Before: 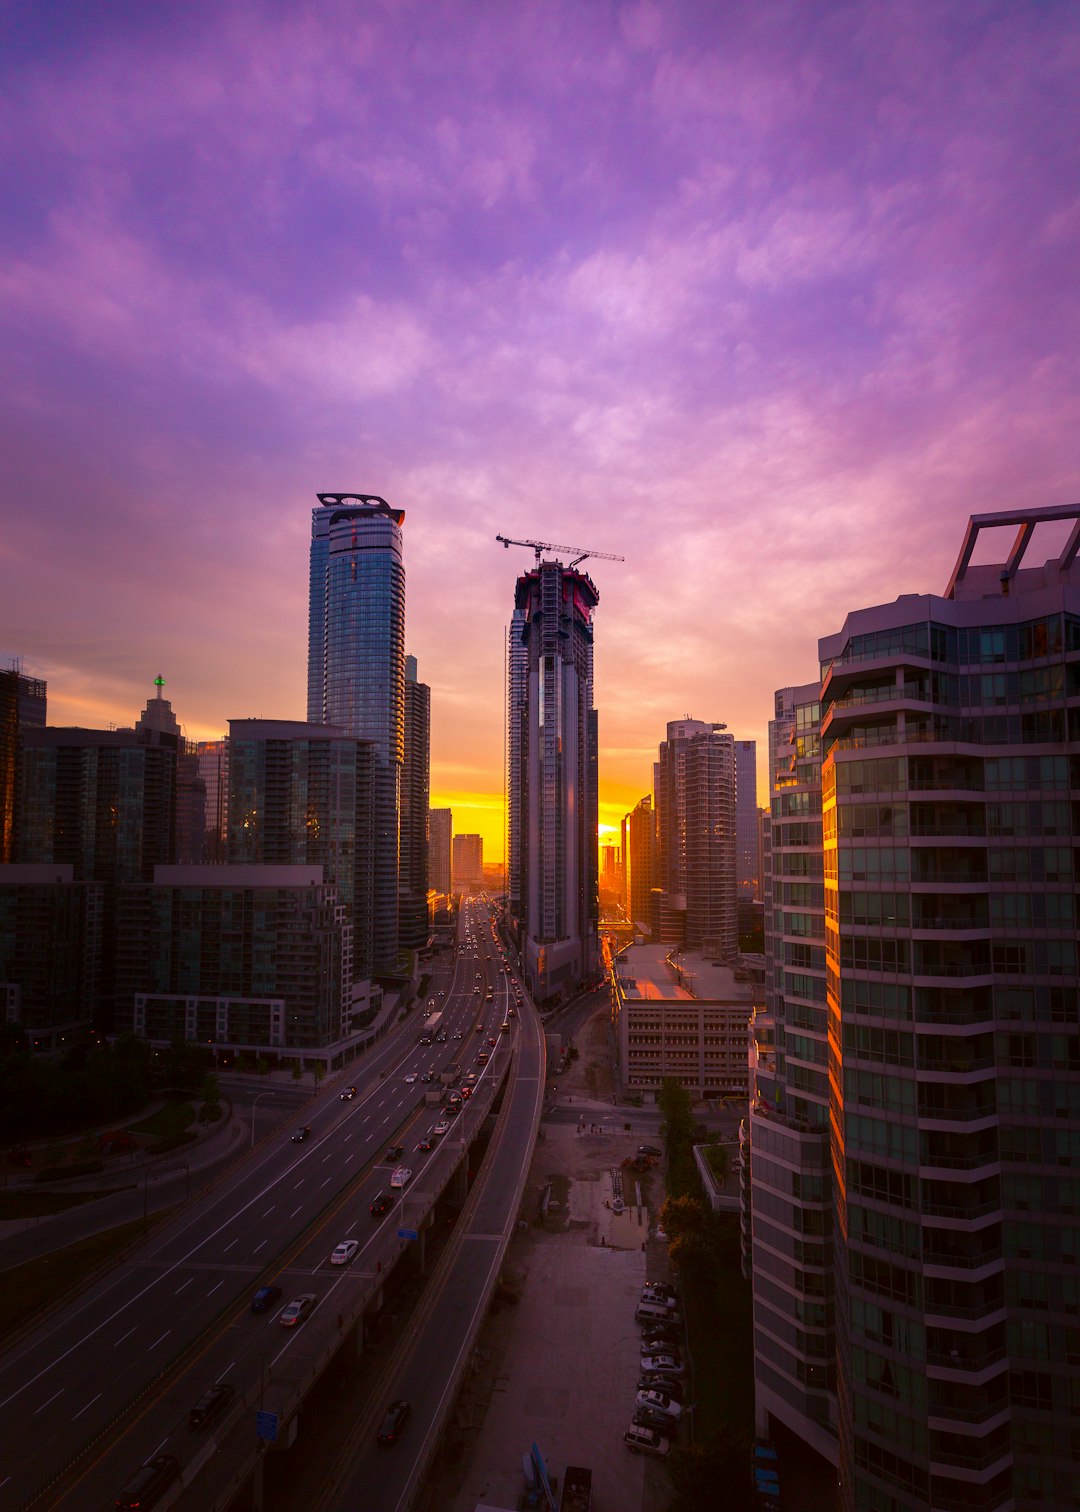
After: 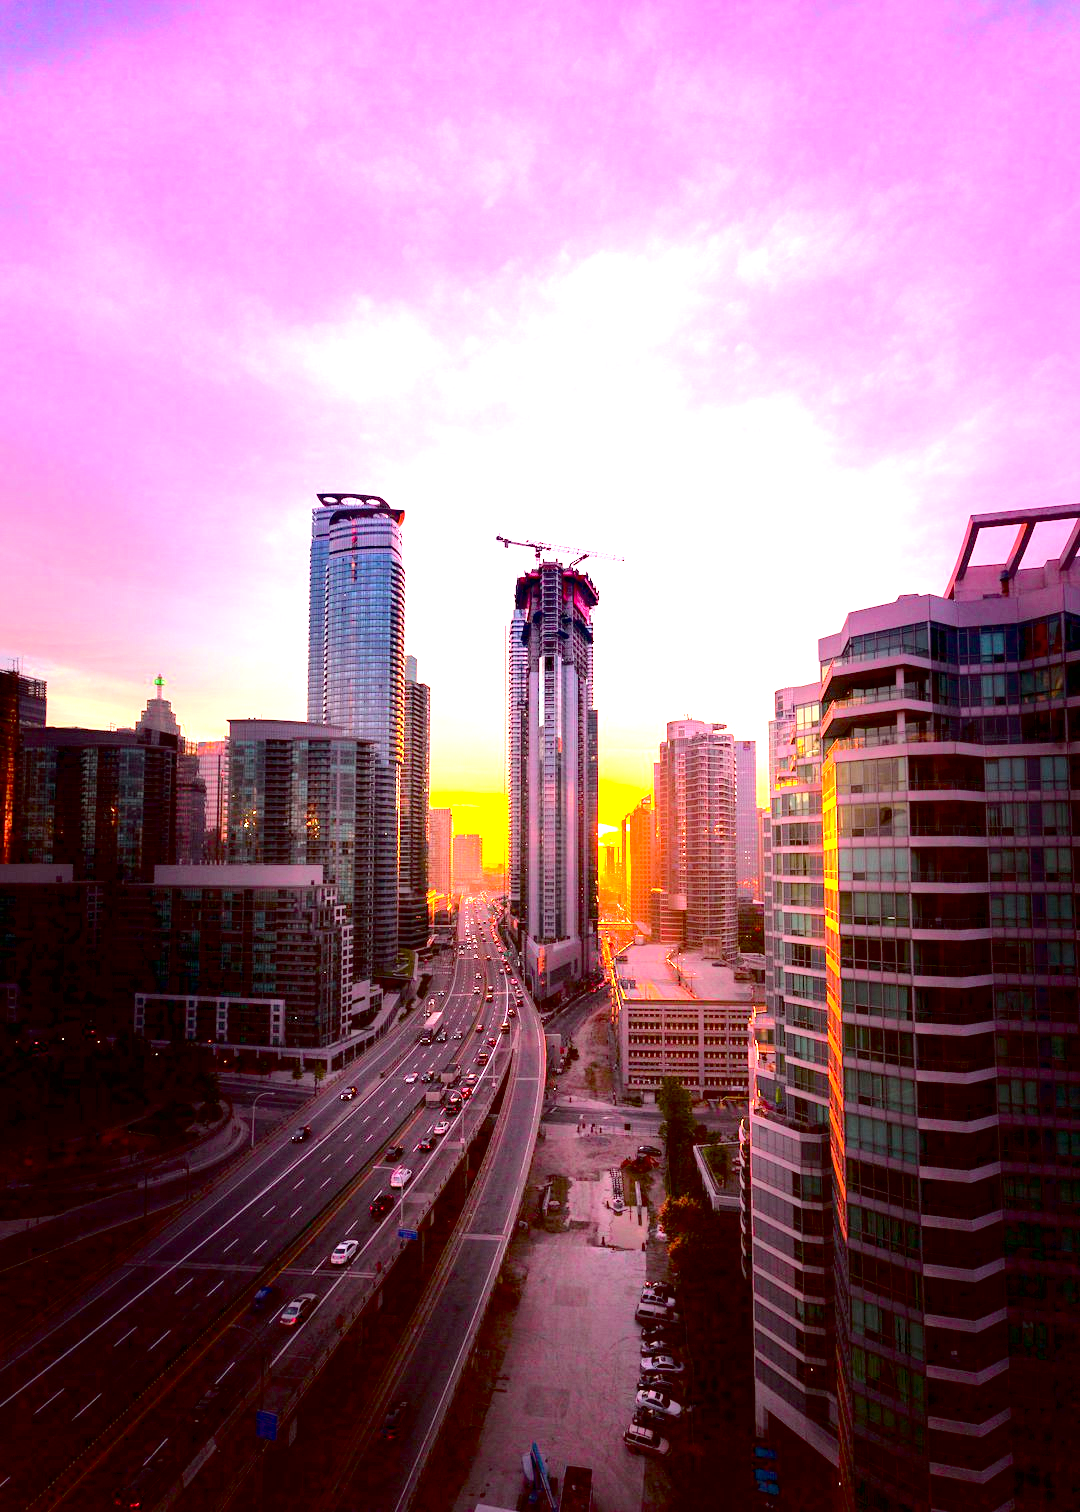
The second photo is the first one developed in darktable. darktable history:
exposure: black level correction 0.005, exposure 2.084 EV, compensate highlight preservation false
tone curve: curves: ch0 [(0, 0) (0.081, 0.044) (0.185, 0.145) (0.283, 0.273) (0.405, 0.449) (0.495, 0.554) (0.686, 0.743) (0.826, 0.853) (0.978, 0.988)]; ch1 [(0, 0) (0.147, 0.166) (0.321, 0.362) (0.371, 0.402) (0.423, 0.426) (0.479, 0.472) (0.505, 0.497) (0.521, 0.506) (0.551, 0.546) (0.586, 0.571) (0.625, 0.638) (0.68, 0.715) (1, 1)]; ch2 [(0, 0) (0.346, 0.378) (0.404, 0.427) (0.502, 0.498) (0.531, 0.517) (0.547, 0.526) (0.582, 0.571) (0.629, 0.626) (0.717, 0.678) (1, 1)], color space Lab, independent channels, preserve colors none
